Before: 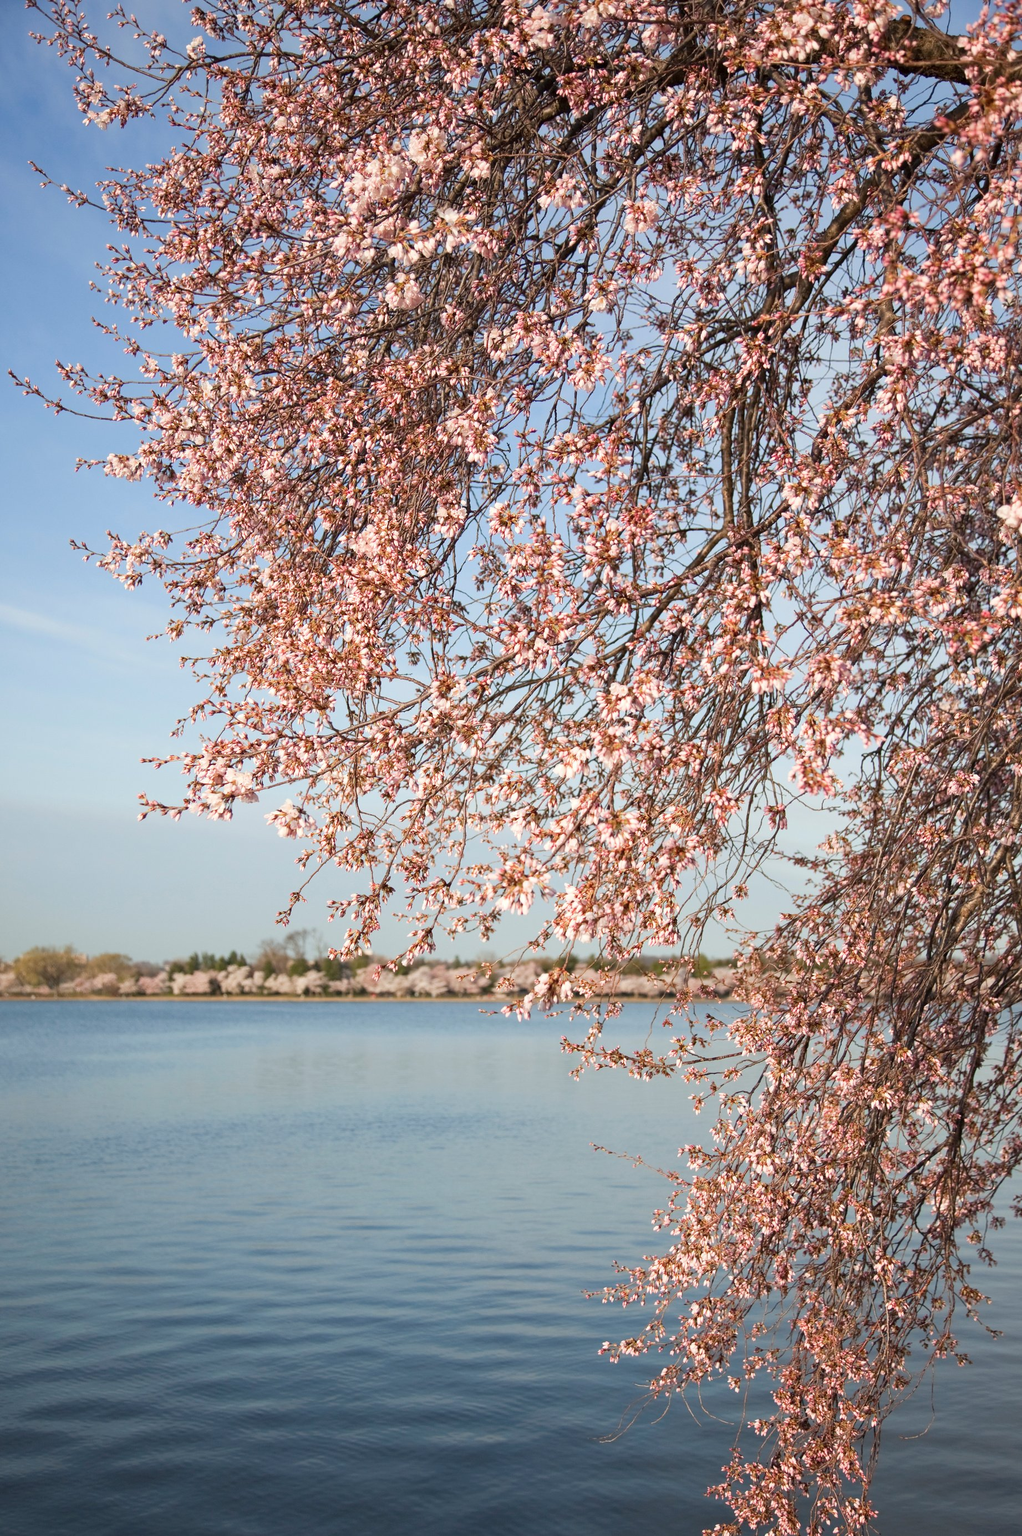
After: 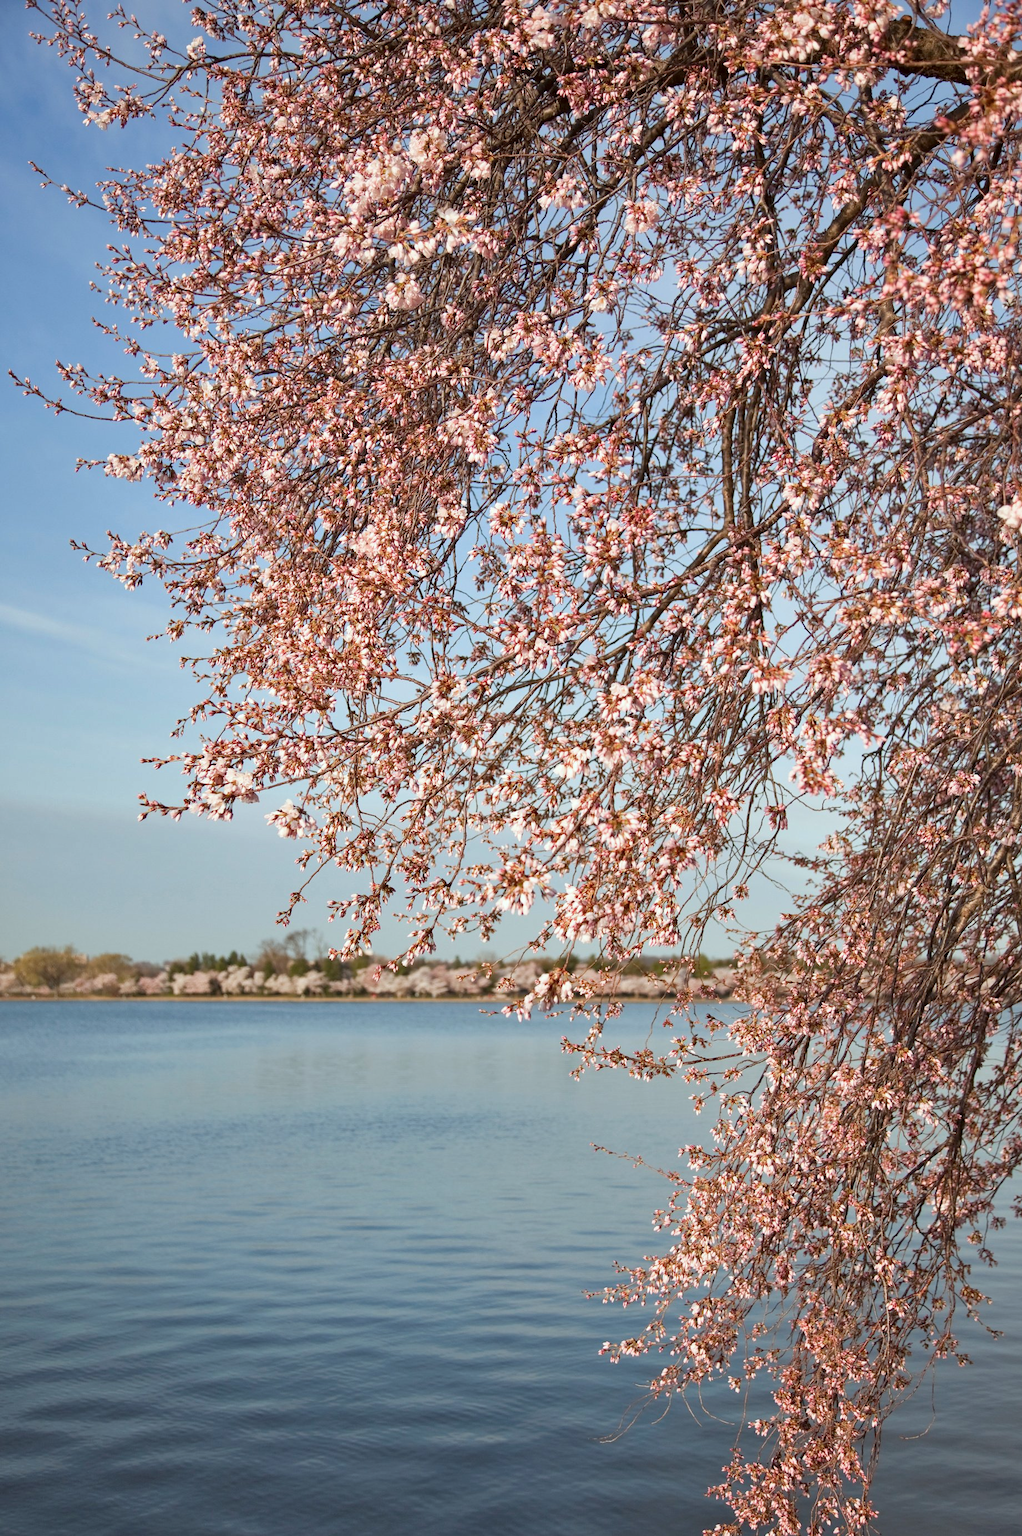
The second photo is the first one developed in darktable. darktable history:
color correction: highlights a* -2.91, highlights b* -2.42, shadows a* 2.53, shadows b* 2.99
shadows and highlights: low approximation 0.01, soften with gaussian
